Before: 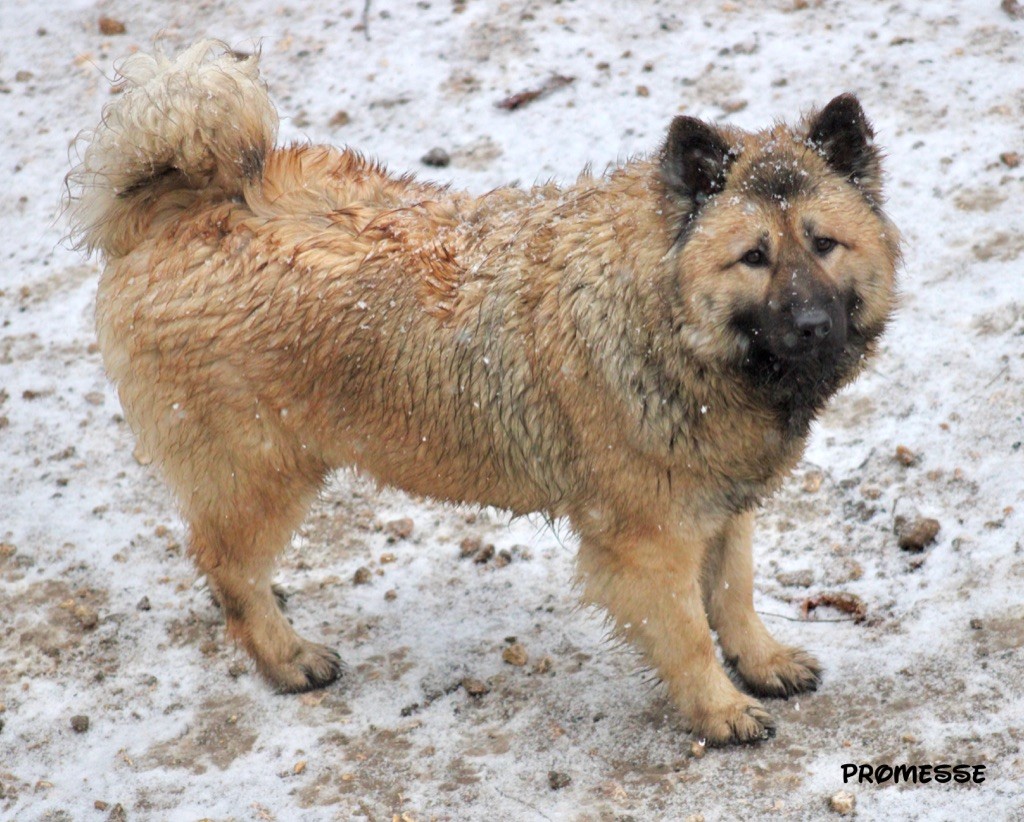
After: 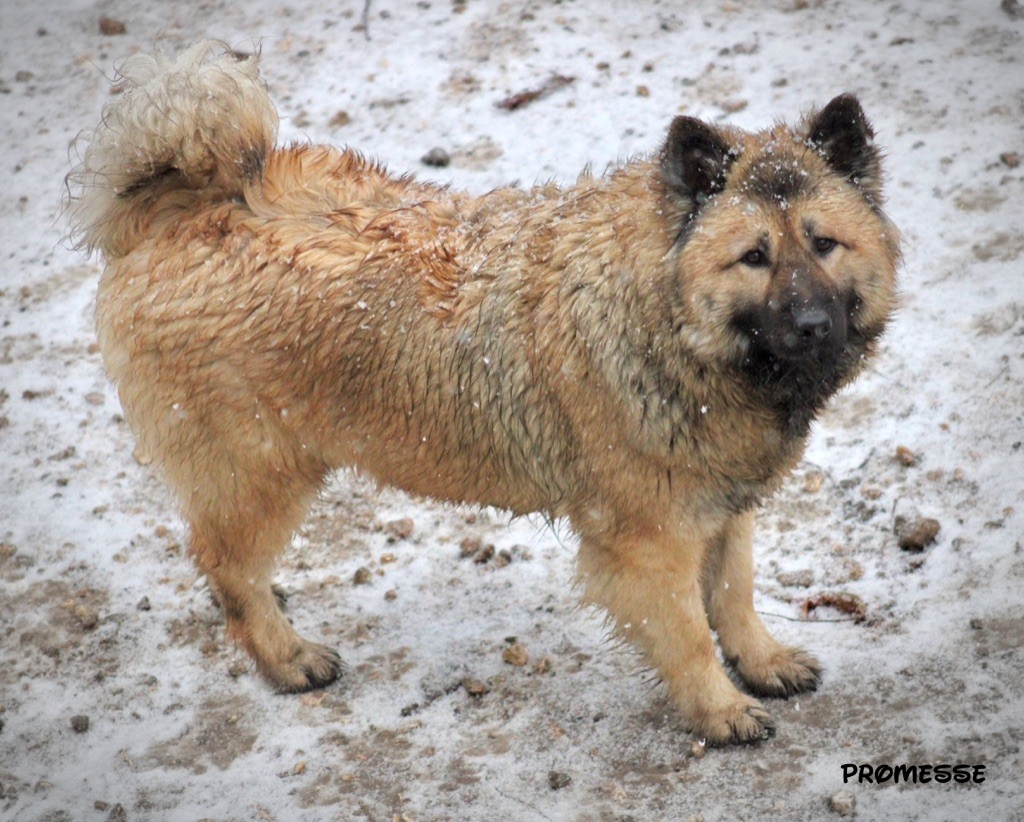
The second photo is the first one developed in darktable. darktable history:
vignetting: center (-0.033, -0.044), automatic ratio true
